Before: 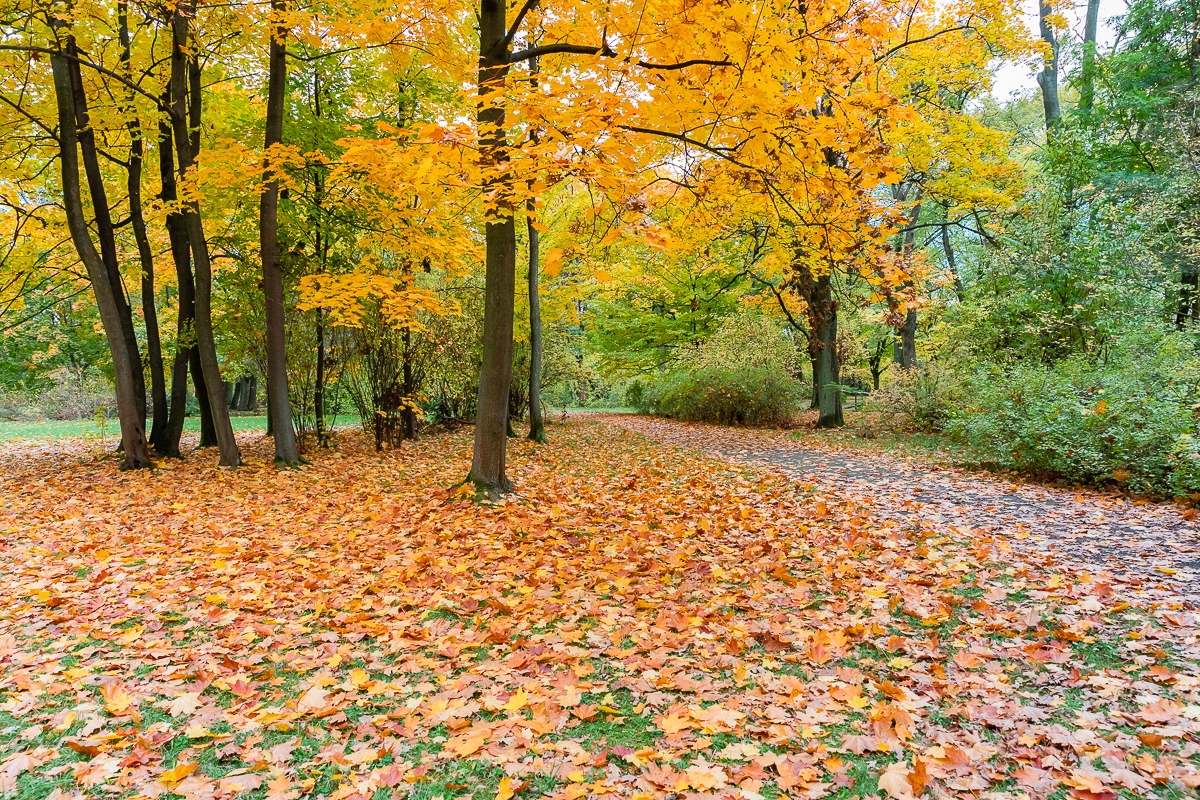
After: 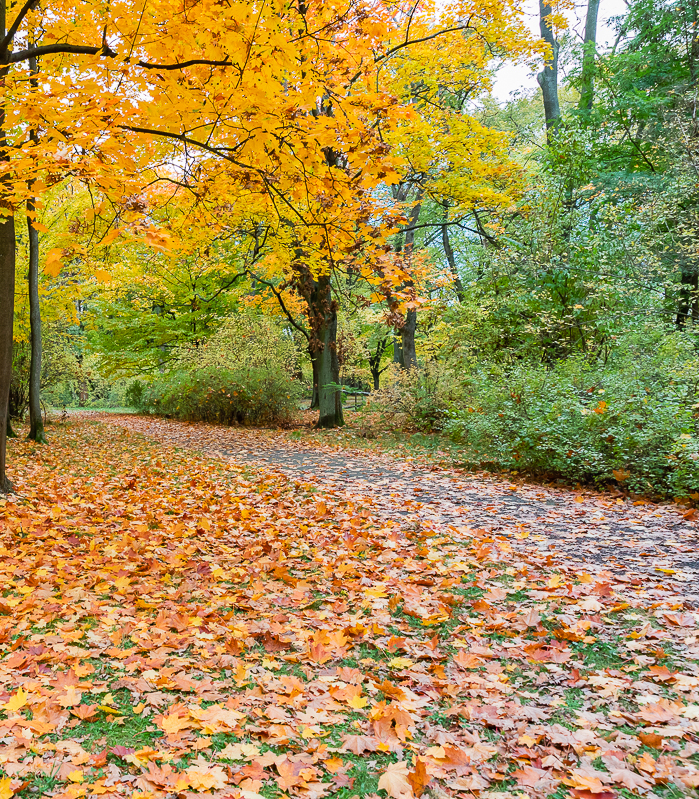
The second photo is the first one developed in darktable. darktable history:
crop: left 41.742%
